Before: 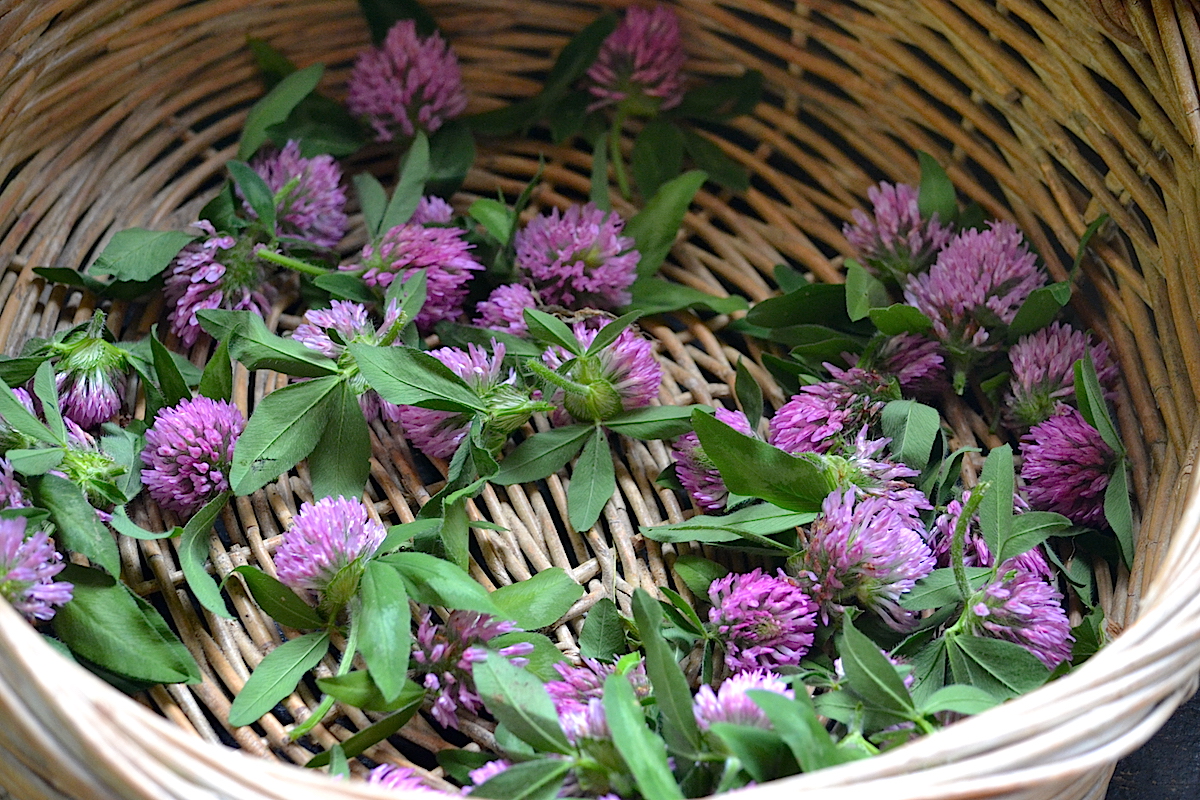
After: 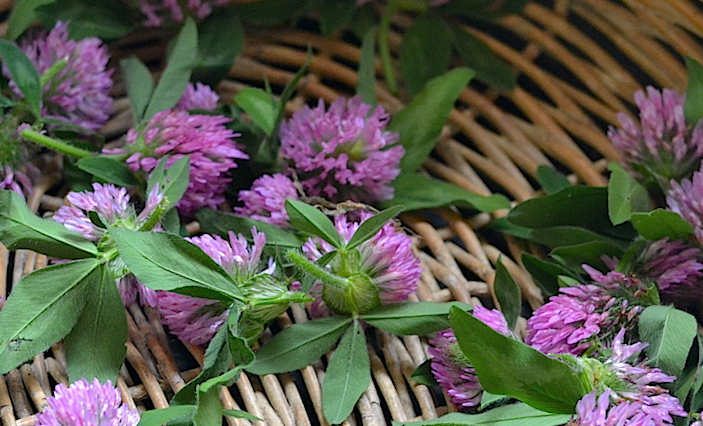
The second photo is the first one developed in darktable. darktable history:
rotate and perspective: rotation 2.27°, automatic cropping off
crop: left 20.932%, top 15.471%, right 21.848%, bottom 34.081%
exposure: compensate highlight preservation false
shadows and highlights: shadows 25, highlights -25
